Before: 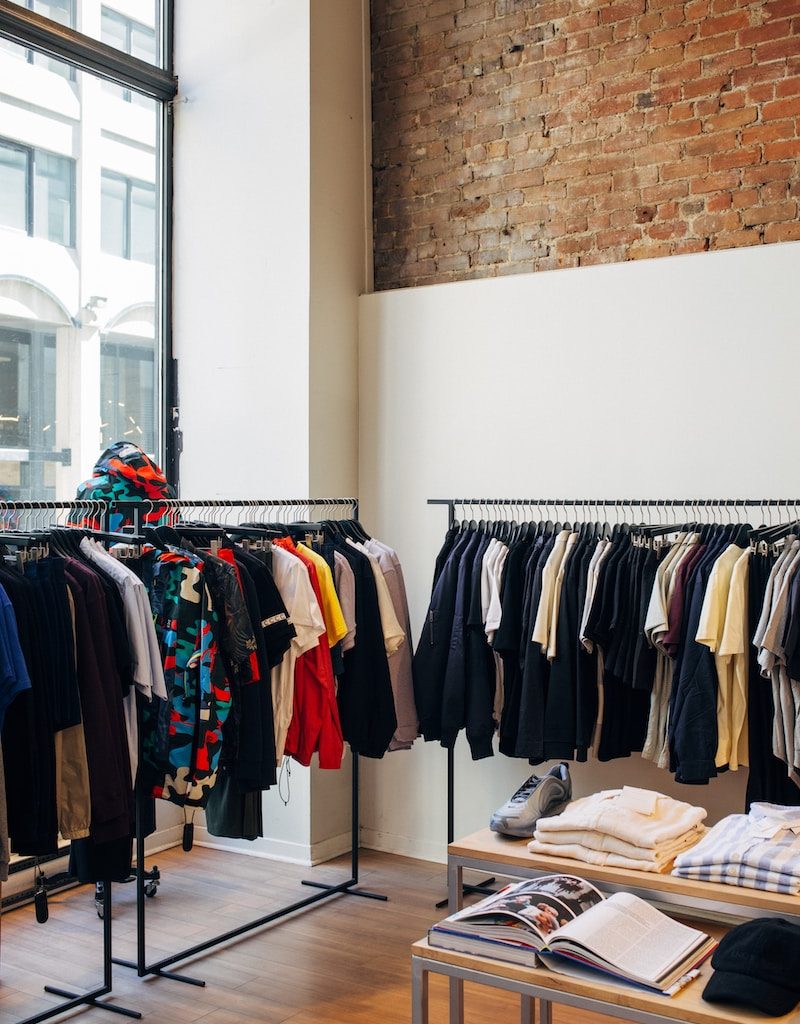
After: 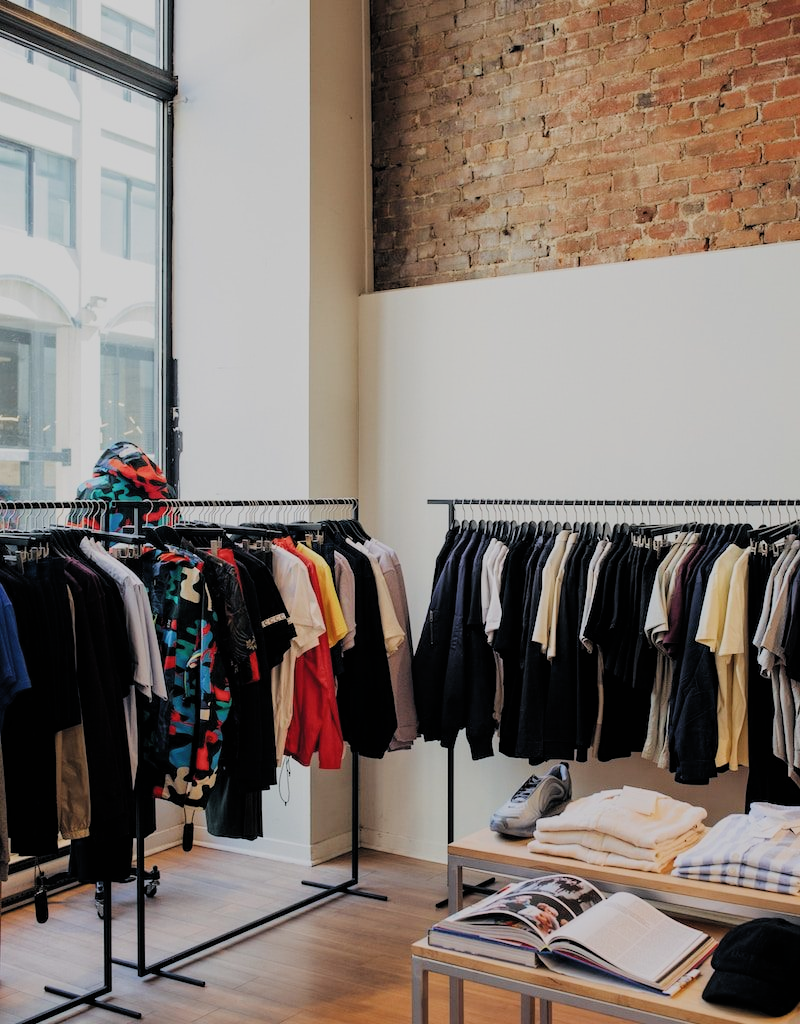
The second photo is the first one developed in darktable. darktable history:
filmic rgb: black relative exposure -7.12 EV, white relative exposure 5.36 EV, hardness 3.03, color science v4 (2020)
